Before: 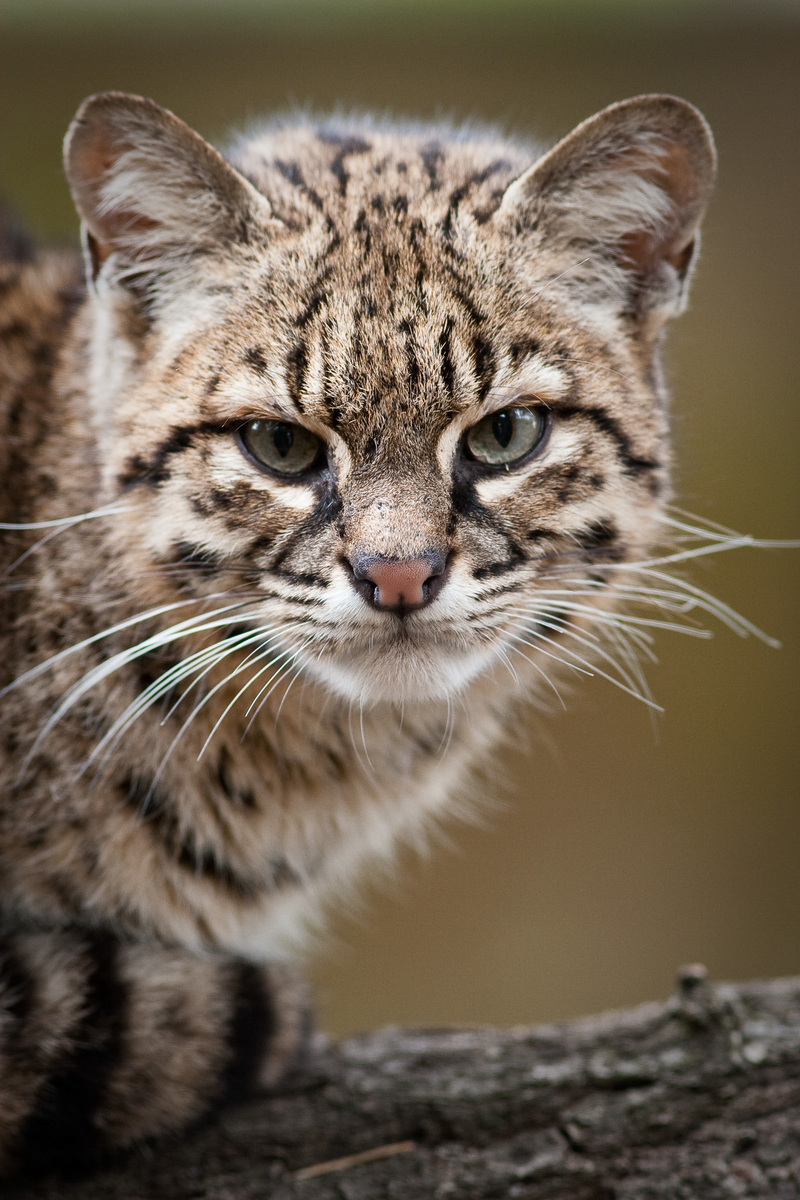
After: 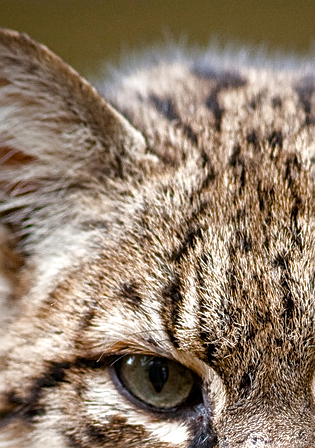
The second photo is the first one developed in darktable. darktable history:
shadows and highlights: radius 134.64, soften with gaussian
crop: left 15.748%, top 5.425%, right 43.858%, bottom 56.705%
color balance rgb: highlights gain › luminance 9.756%, perceptual saturation grading › global saturation 35.093%, perceptual saturation grading › highlights -25.054%, perceptual saturation grading › shadows 24.73%
sharpen: on, module defaults
local contrast: on, module defaults
tone equalizer: -8 EV -0.001 EV, -7 EV 0.002 EV, -6 EV -0.001 EV, -5 EV -0.005 EV, -4 EV -0.075 EV, -3 EV -0.215 EV, -2 EV -0.273 EV, -1 EV 0.109 EV, +0 EV 0.328 EV, edges refinement/feathering 500, mask exposure compensation -1.57 EV, preserve details no
